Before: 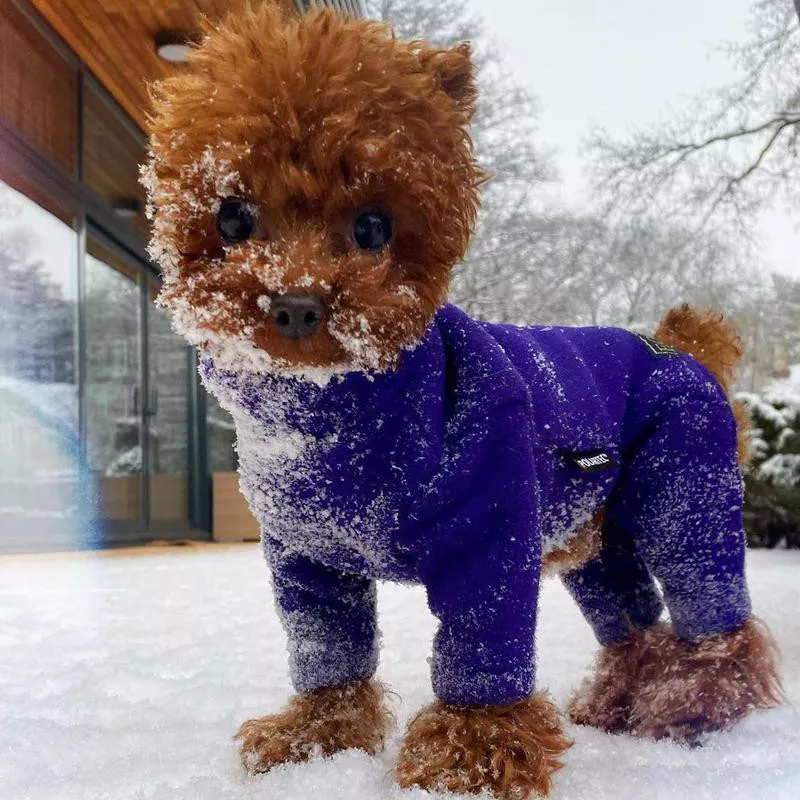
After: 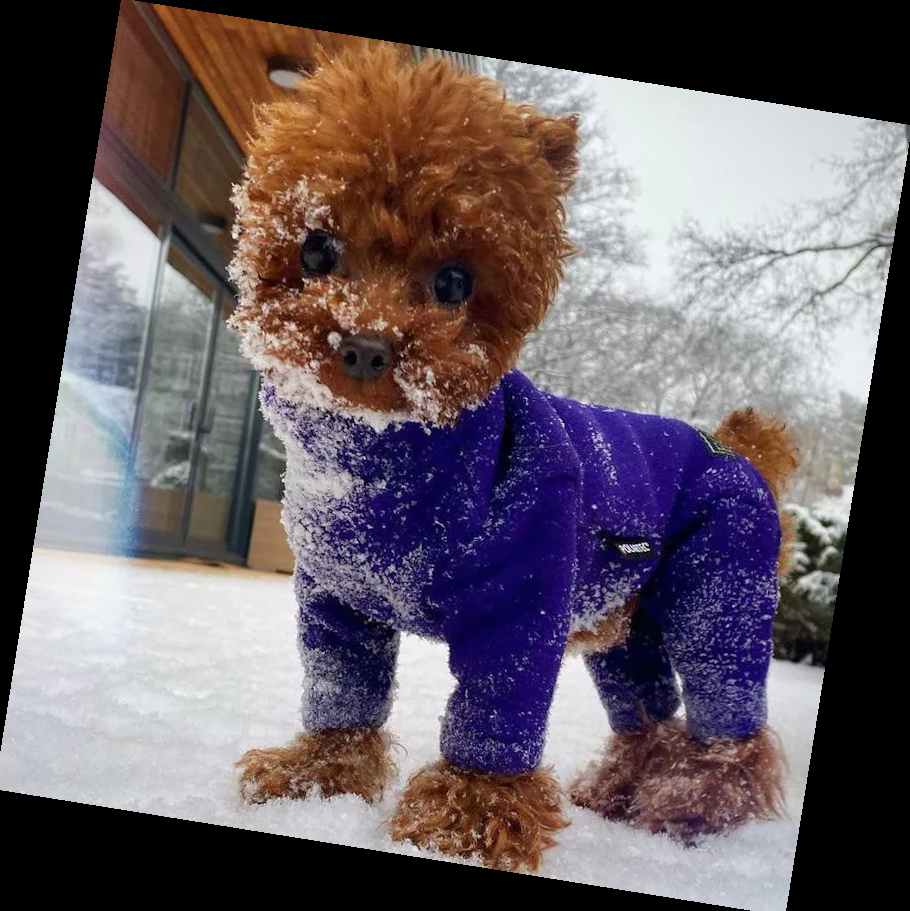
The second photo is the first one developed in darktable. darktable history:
vignetting: fall-off start 80.87%, fall-off radius 61.59%, brightness -0.384, saturation 0.007, center (0, 0.007), automatic ratio true, width/height ratio 1.418
shadows and highlights: shadows 20.91, highlights -82.73, soften with gaussian
rotate and perspective: rotation 9.12°, automatic cropping off
crop and rotate: left 0.614%, top 0.179%, bottom 0.309%
